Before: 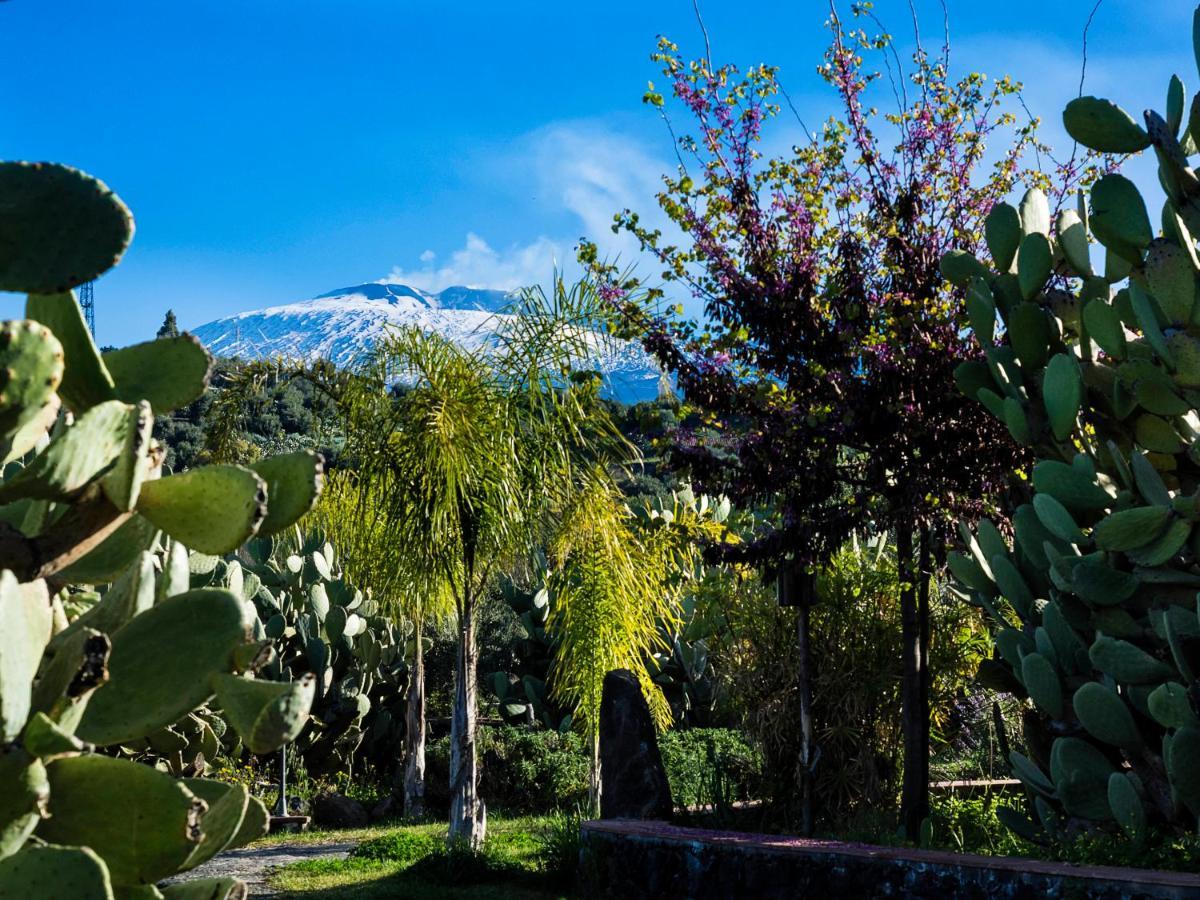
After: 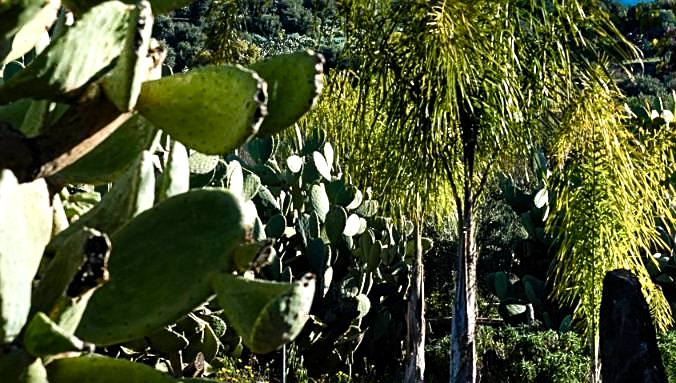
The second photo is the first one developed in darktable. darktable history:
color balance rgb: shadows lift › luminance -20%, power › hue 72.24°, highlights gain › luminance 15%, global offset › hue 171.6°, perceptual saturation grading › highlights -30%, perceptual saturation grading › shadows 20%, global vibrance 30%, contrast 10%
crop: top 44.483%, right 43.593%, bottom 12.892%
sharpen: radius 2.167, amount 0.381, threshold 0
